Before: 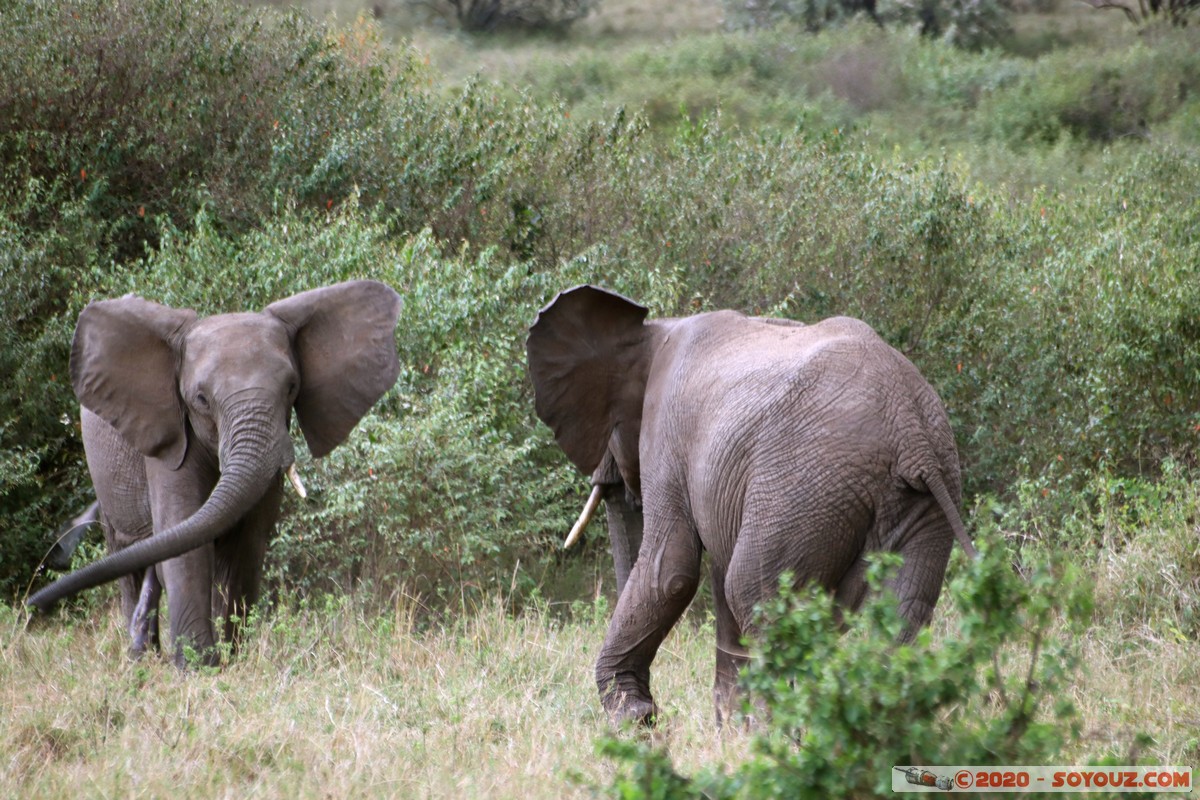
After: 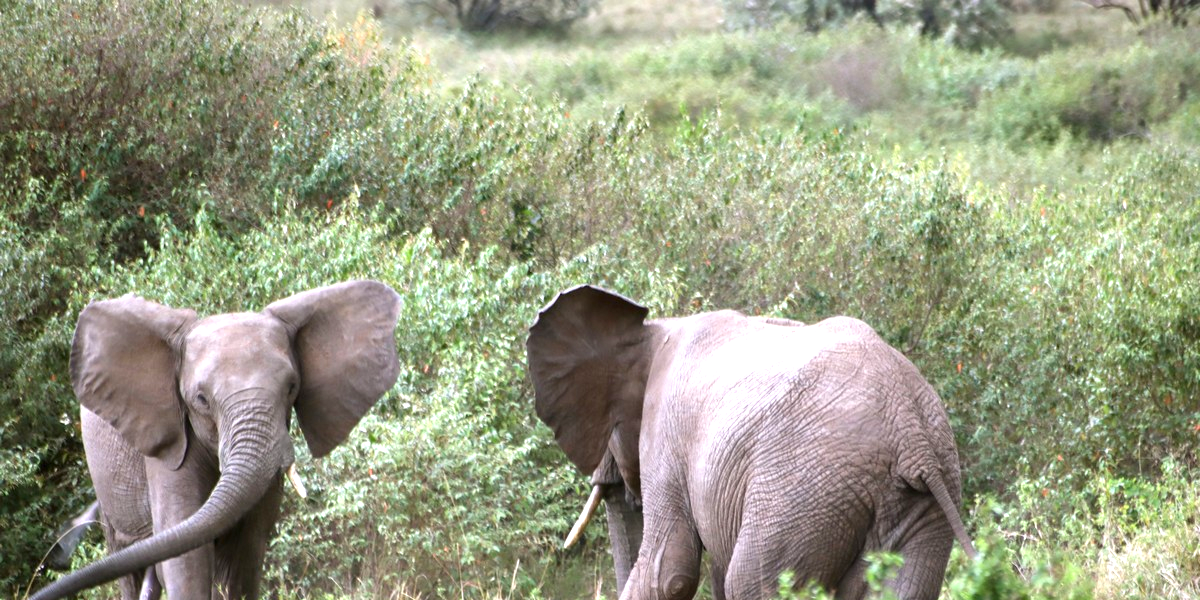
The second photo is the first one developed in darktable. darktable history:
crop: bottom 24.979%
exposure: exposure 1 EV, compensate exposure bias true, compensate highlight preservation false
